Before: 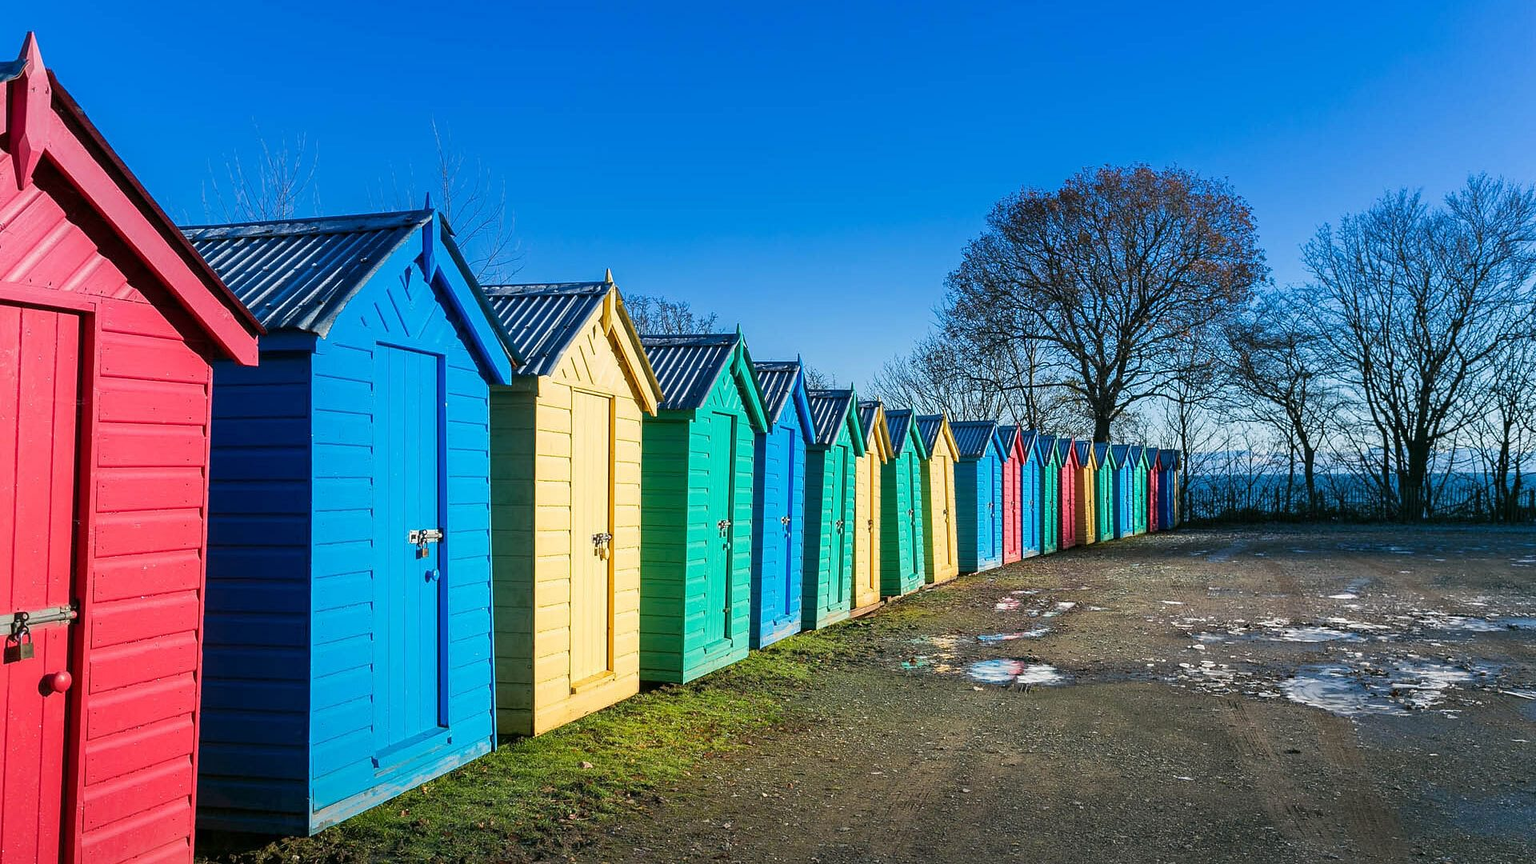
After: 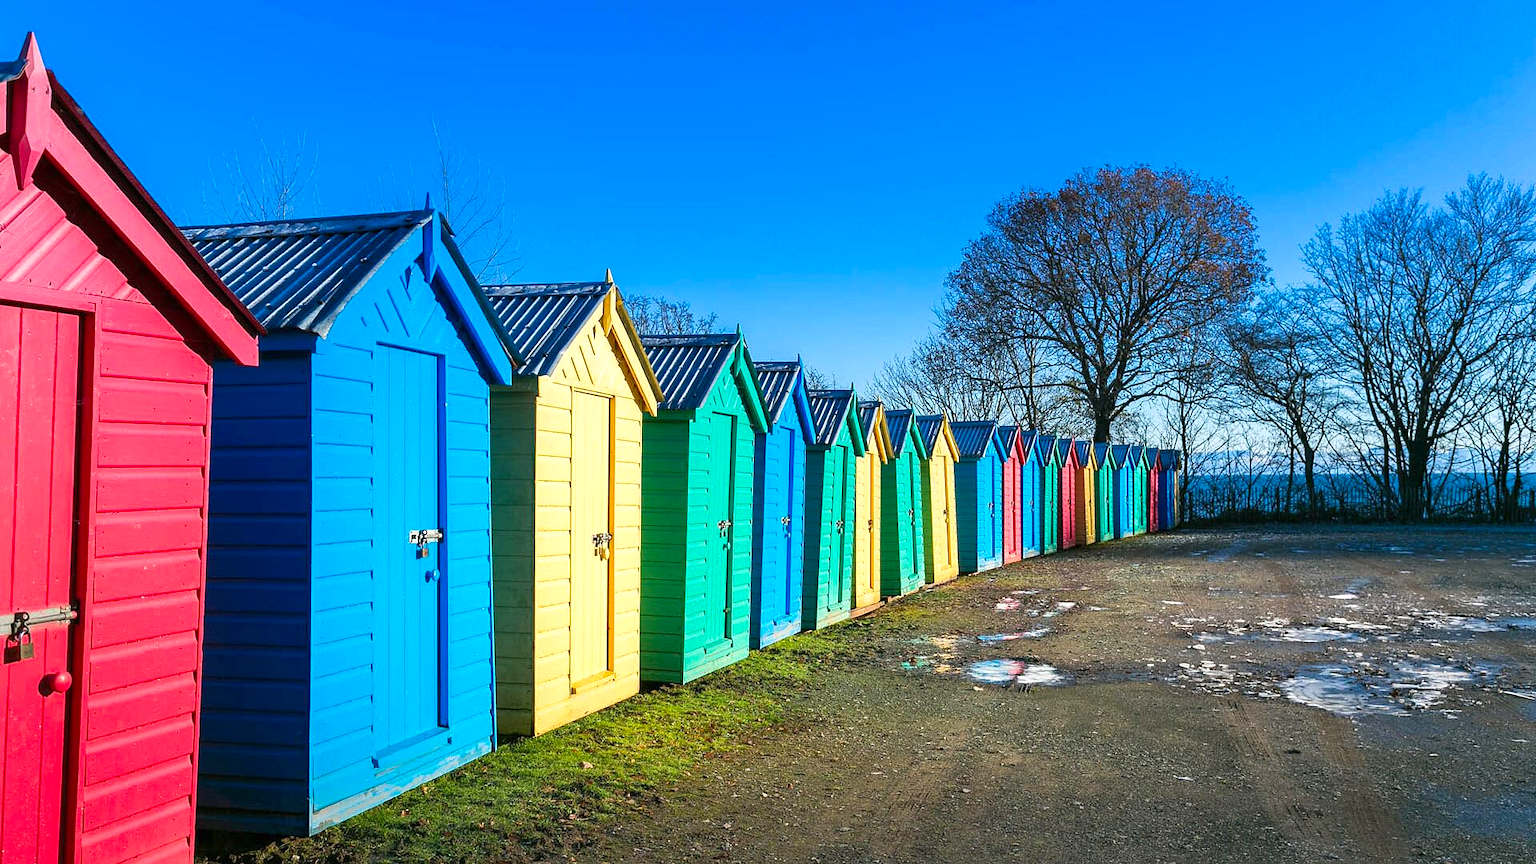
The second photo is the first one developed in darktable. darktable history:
contrast brightness saturation: contrast 0.036, saturation 0.151
exposure: black level correction 0, exposure 0.3 EV, compensate highlight preservation false
